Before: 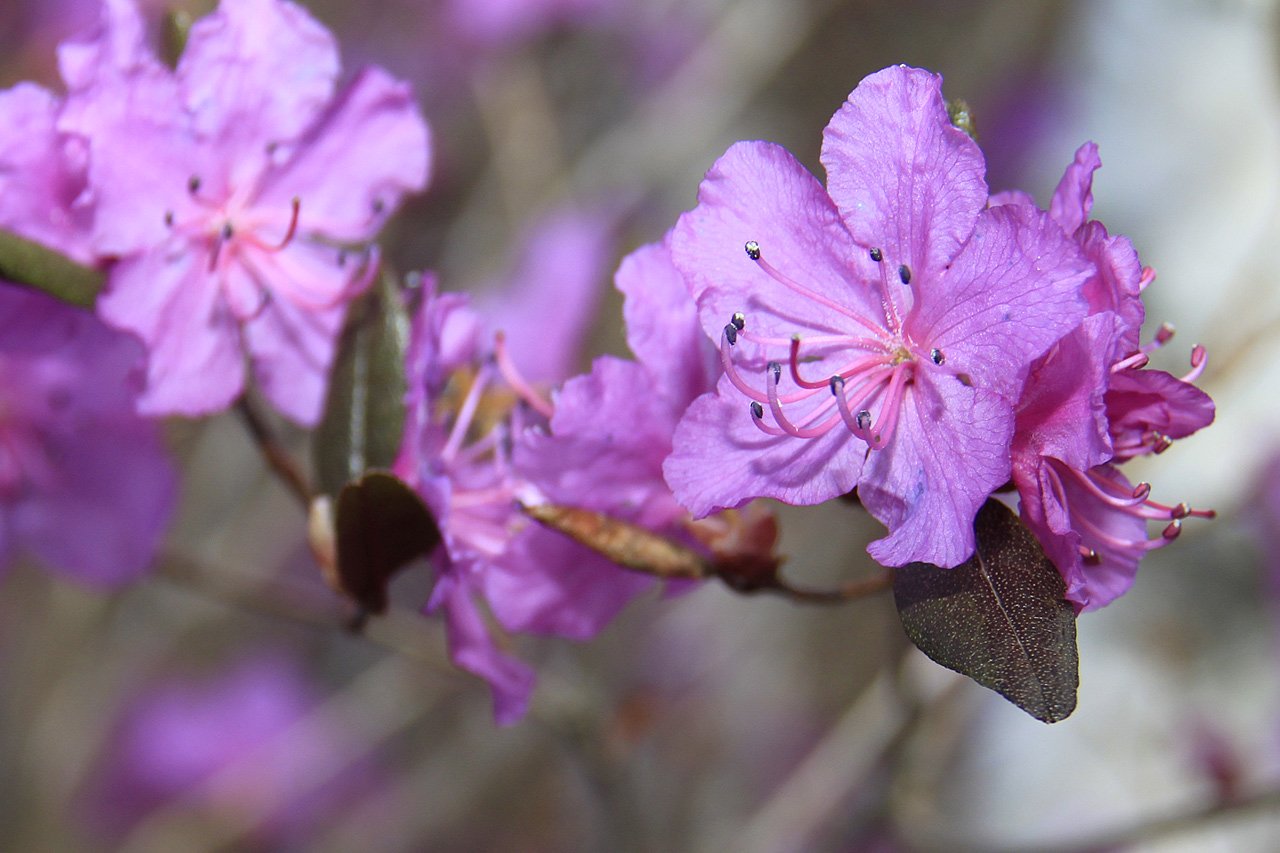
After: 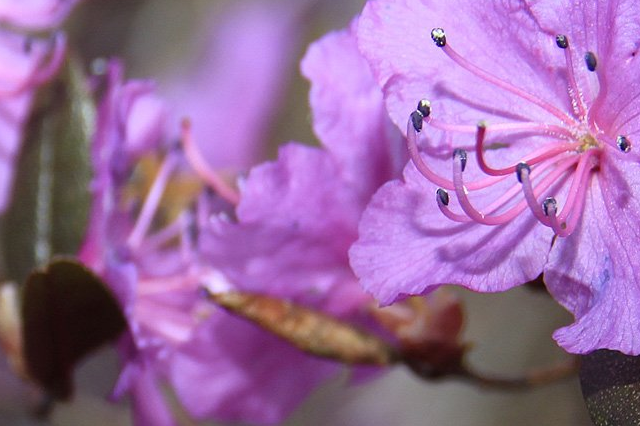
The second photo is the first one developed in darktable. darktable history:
crop: left 24.608%, top 24.99%, right 25.359%, bottom 25.066%
